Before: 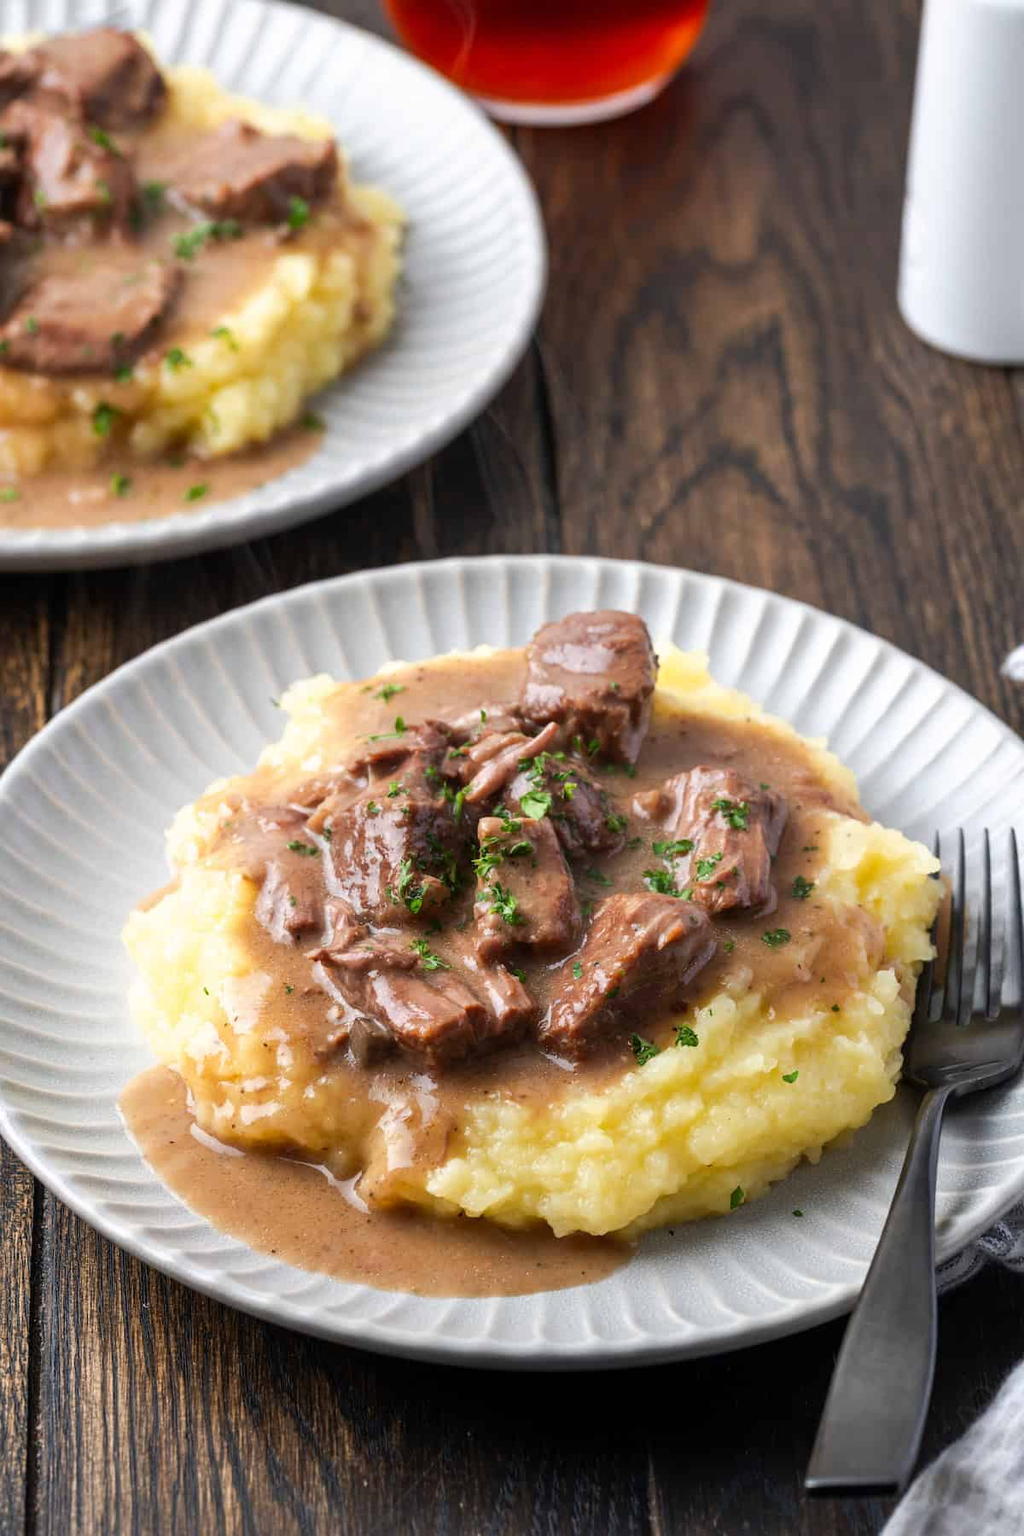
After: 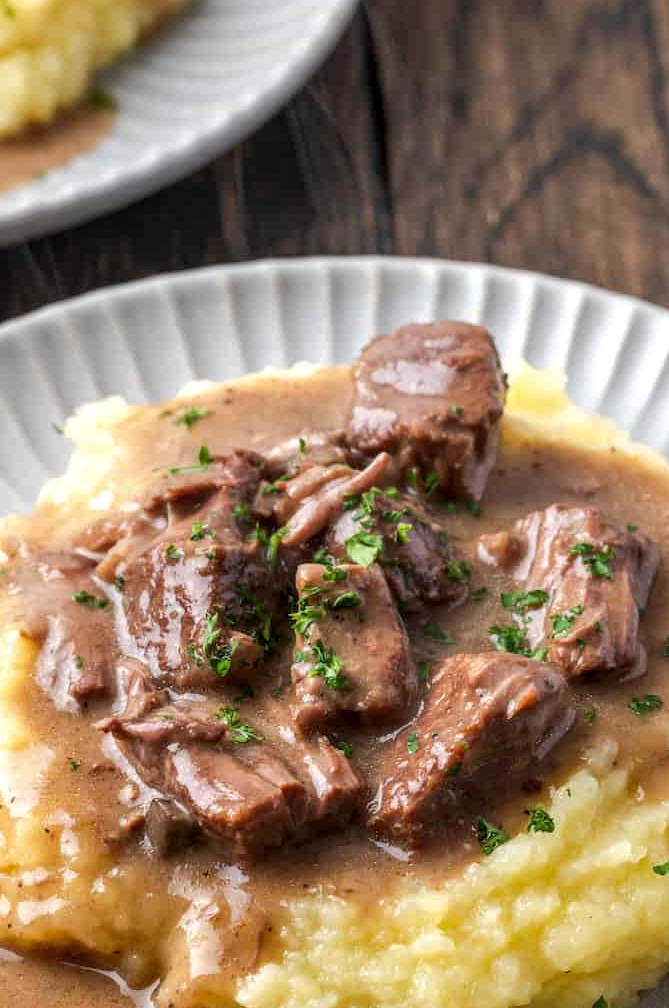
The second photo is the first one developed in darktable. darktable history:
local contrast: detail 130%
shadows and highlights: shadows 25.26, highlights -24.31
crop and rotate: left 22.075%, top 21.929%, right 22.136%, bottom 22.022%
